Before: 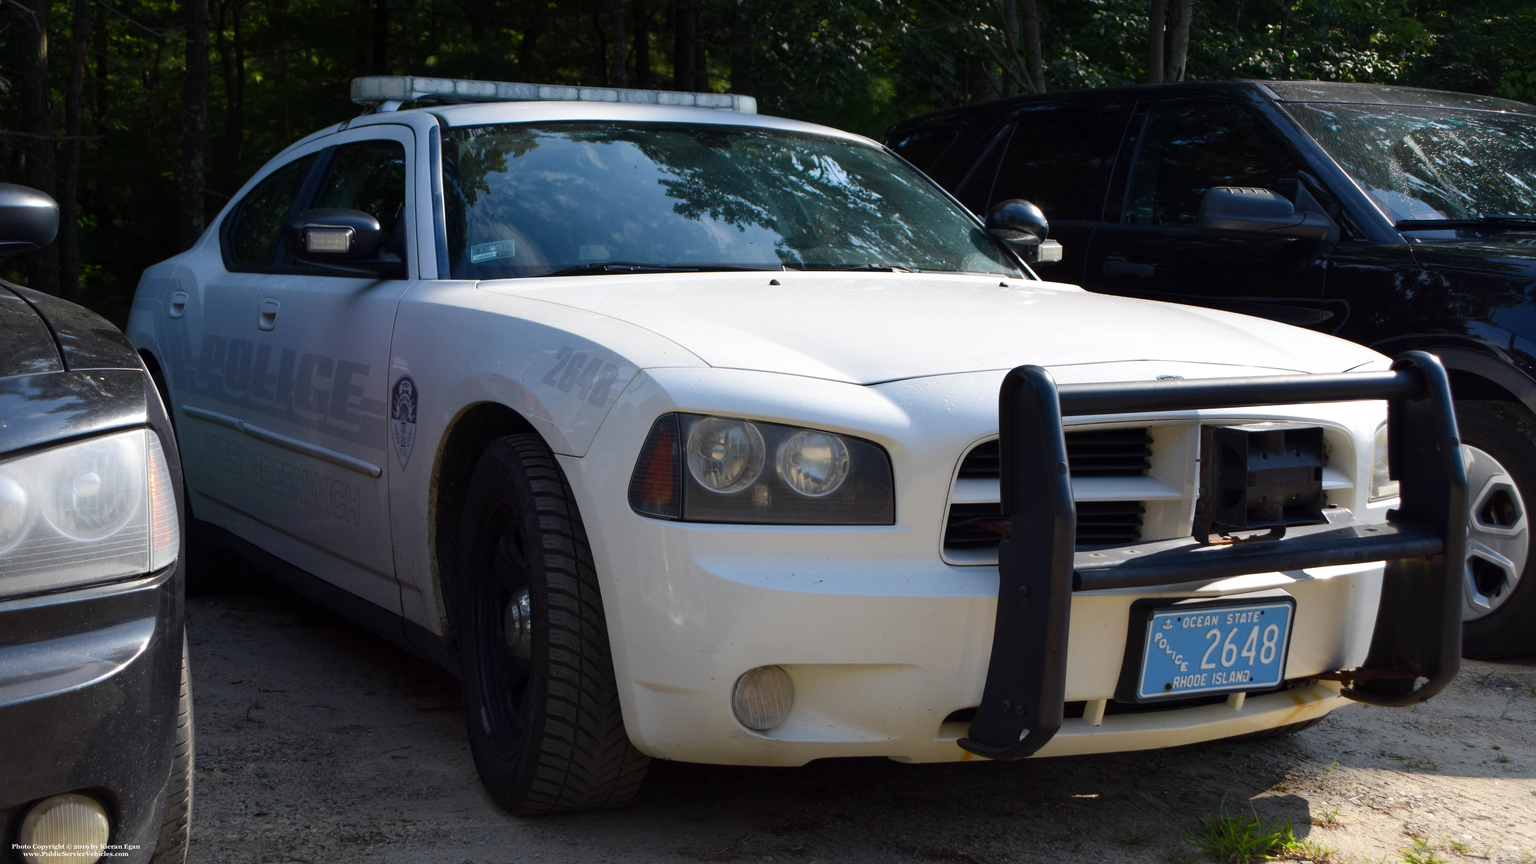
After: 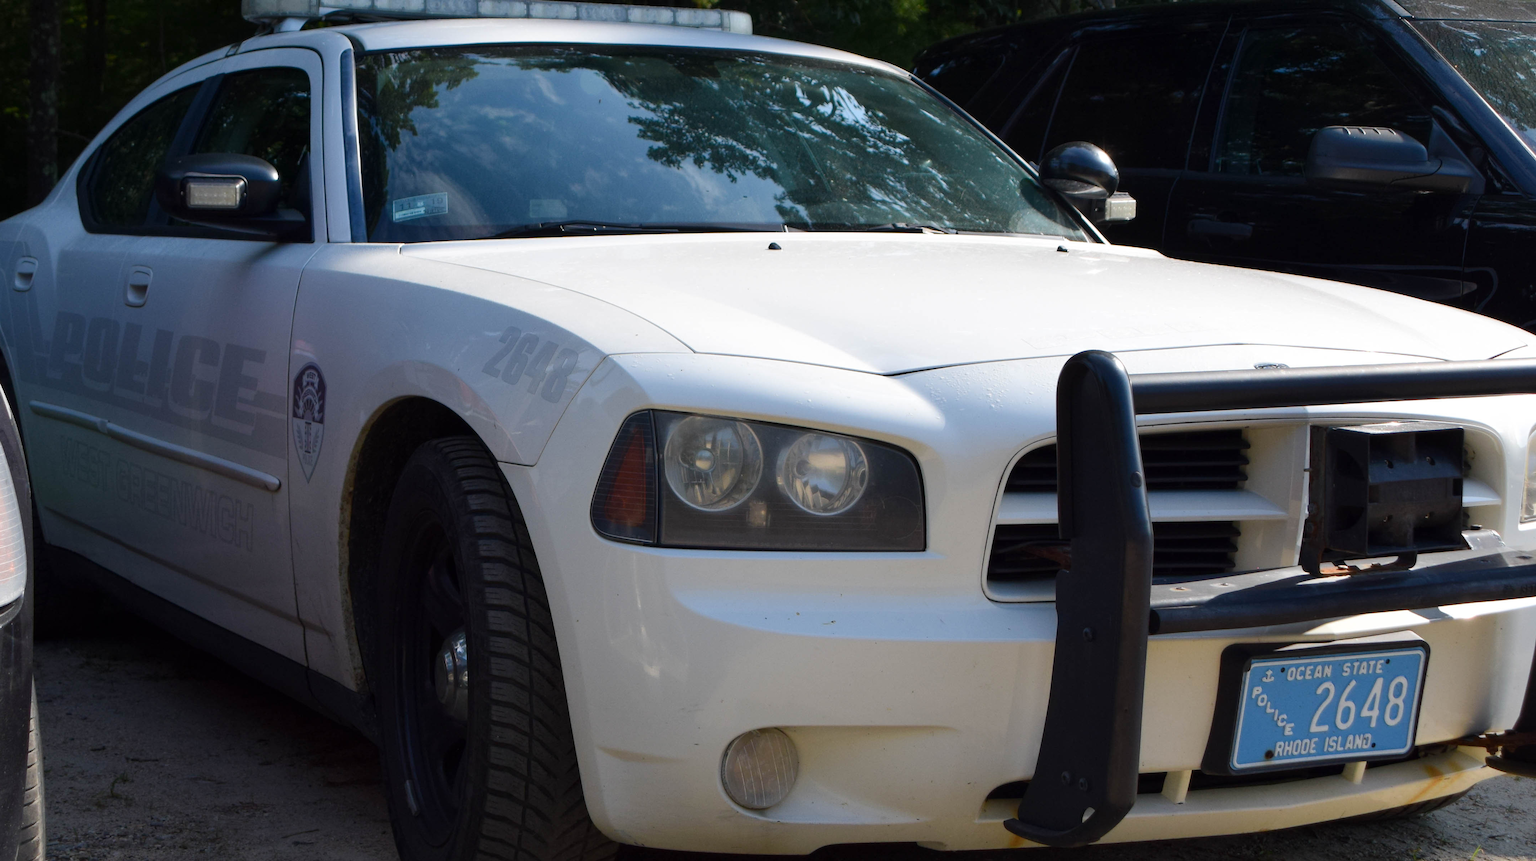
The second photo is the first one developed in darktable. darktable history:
crop and rotate: left 10.336%, top 10.081%, right 10.092%, bottom 10.603%
